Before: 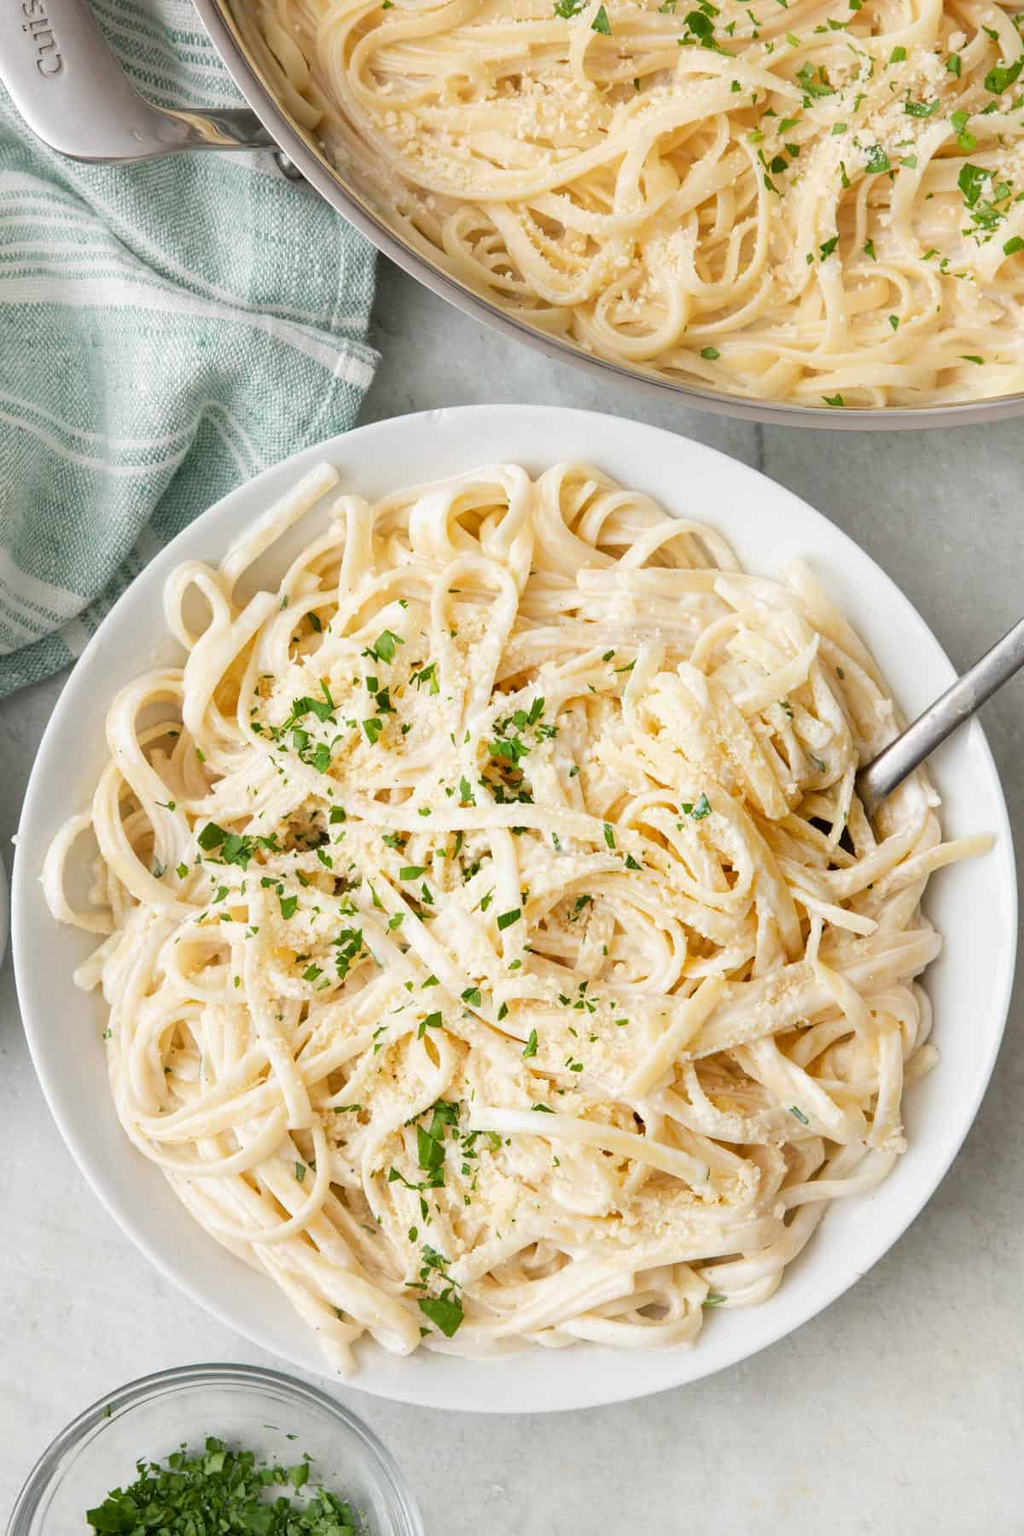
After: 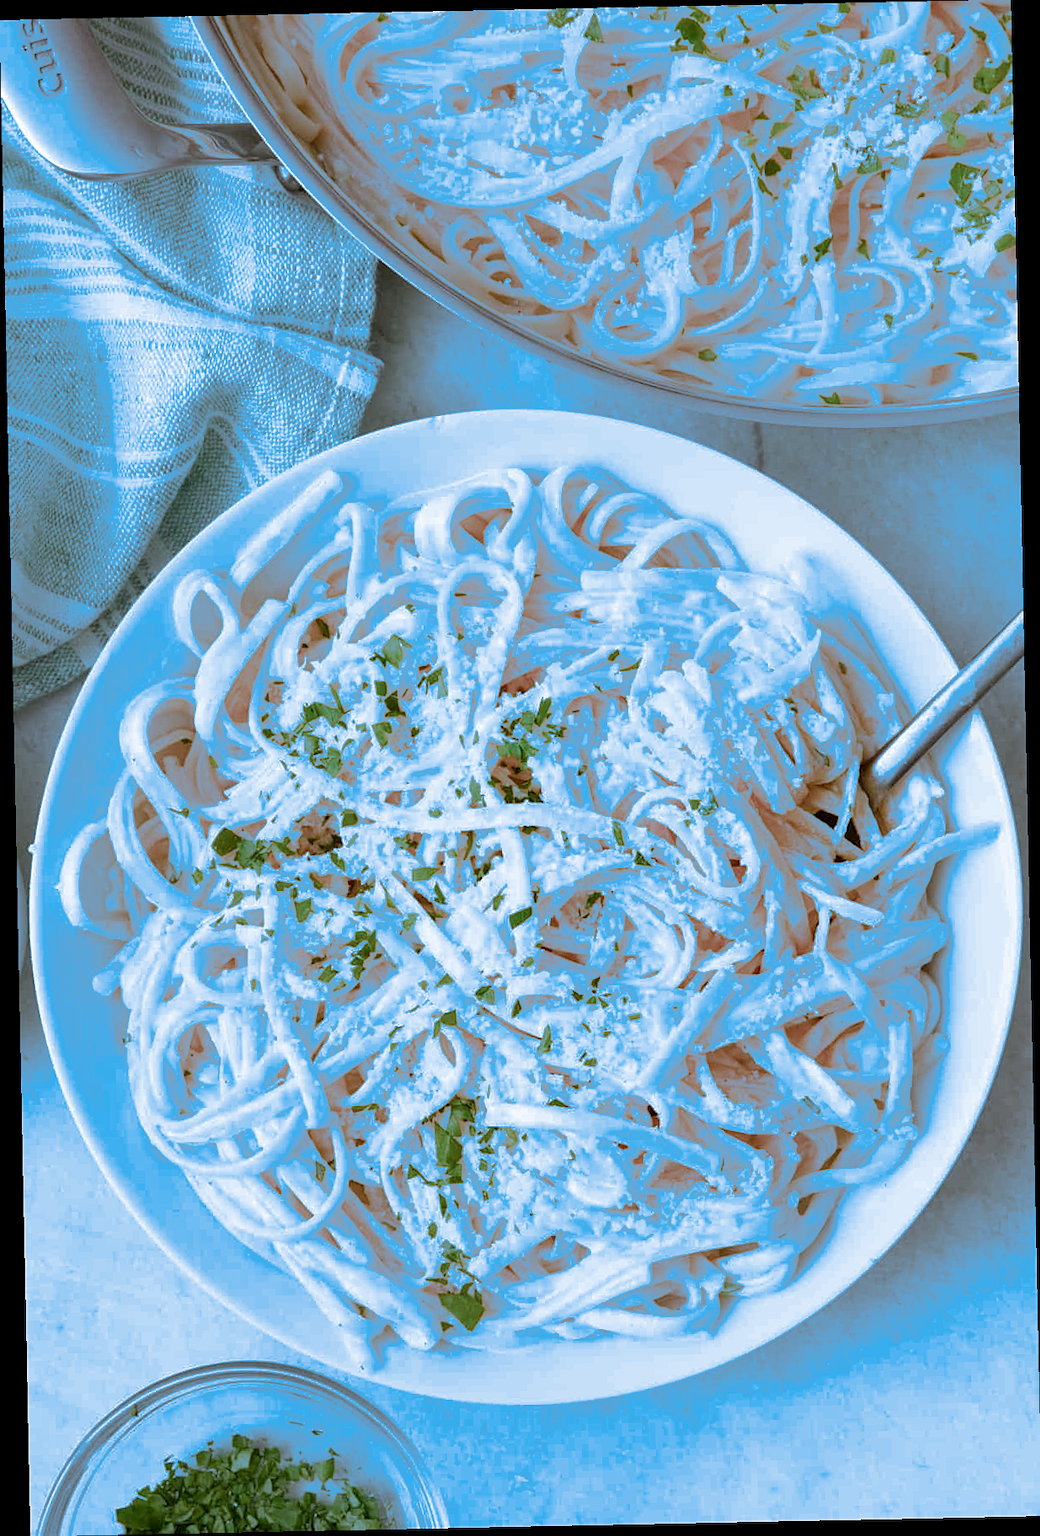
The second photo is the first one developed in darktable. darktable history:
split-toning: shadows › hue 220°, shadows › saturation 0.64, highlights › hue 220°, highlights › saturation 0.64, balance 0, compress 5.22%
rotate and perspective: rotation -1.17°, automatic cropping off
sharpen: radius 1.272, amount 0.305, threshold 0
